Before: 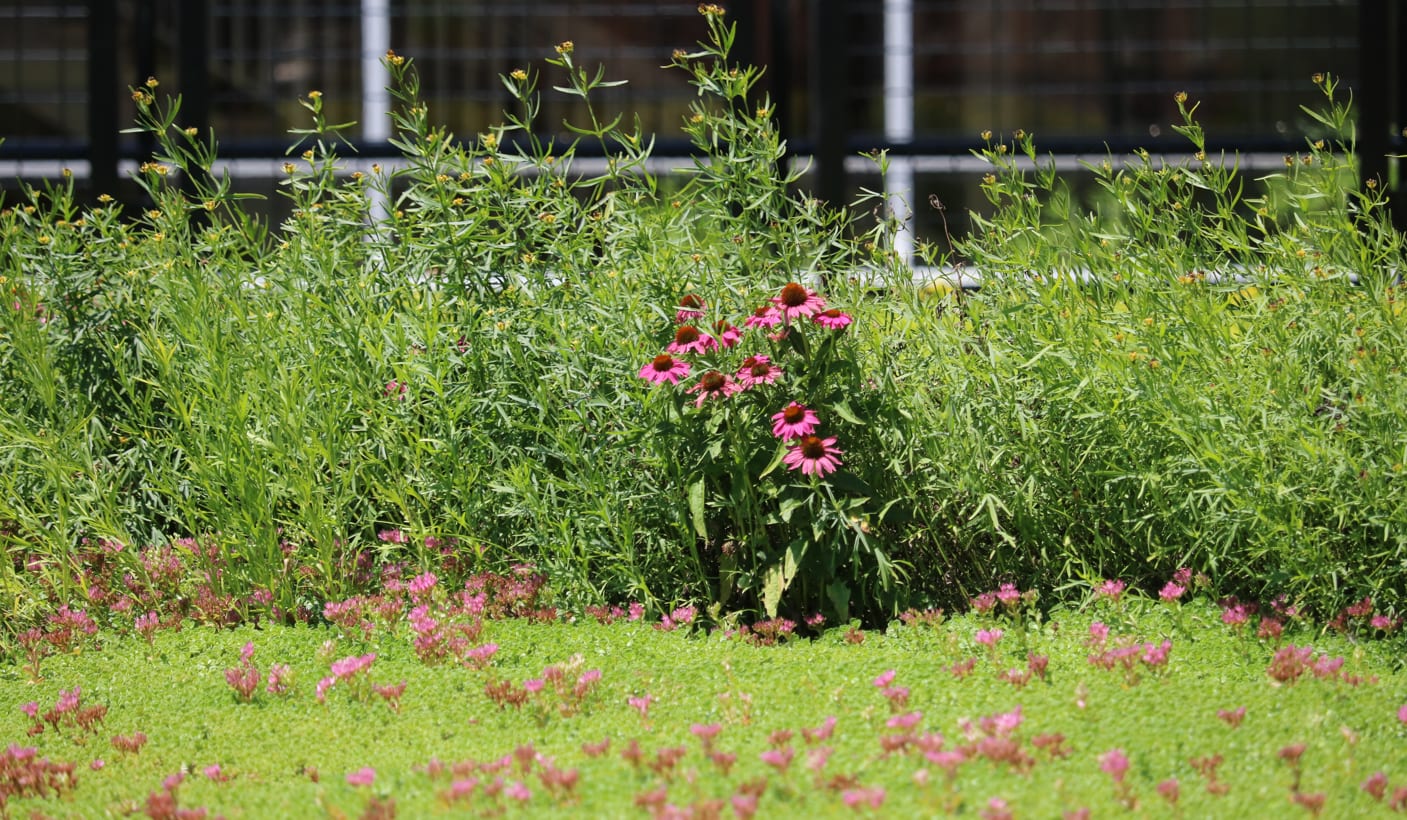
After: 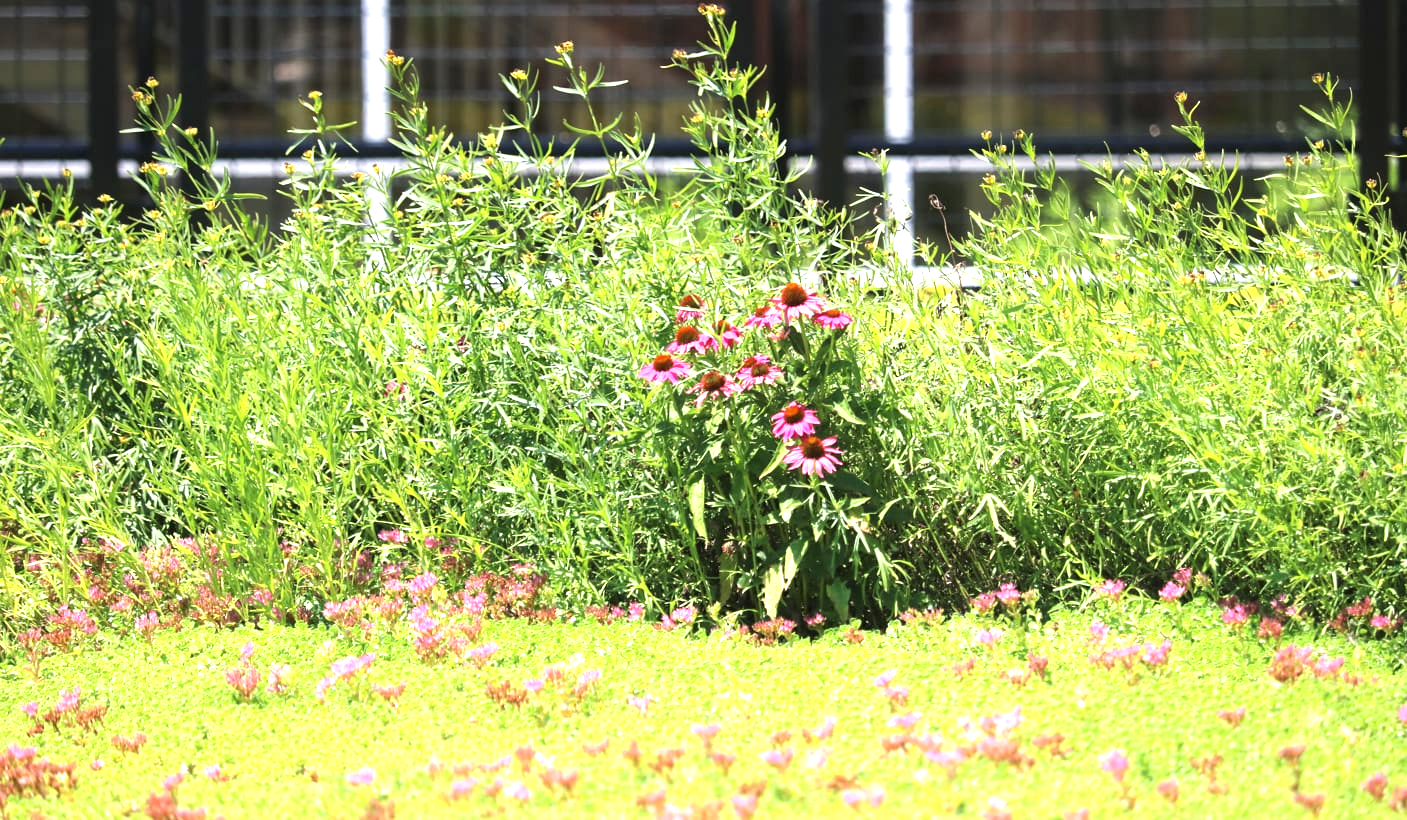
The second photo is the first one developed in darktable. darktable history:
exposure: black level correction 0, exposure 1.388 EV, compensate exposure bias true, compensate highlight preservation false
